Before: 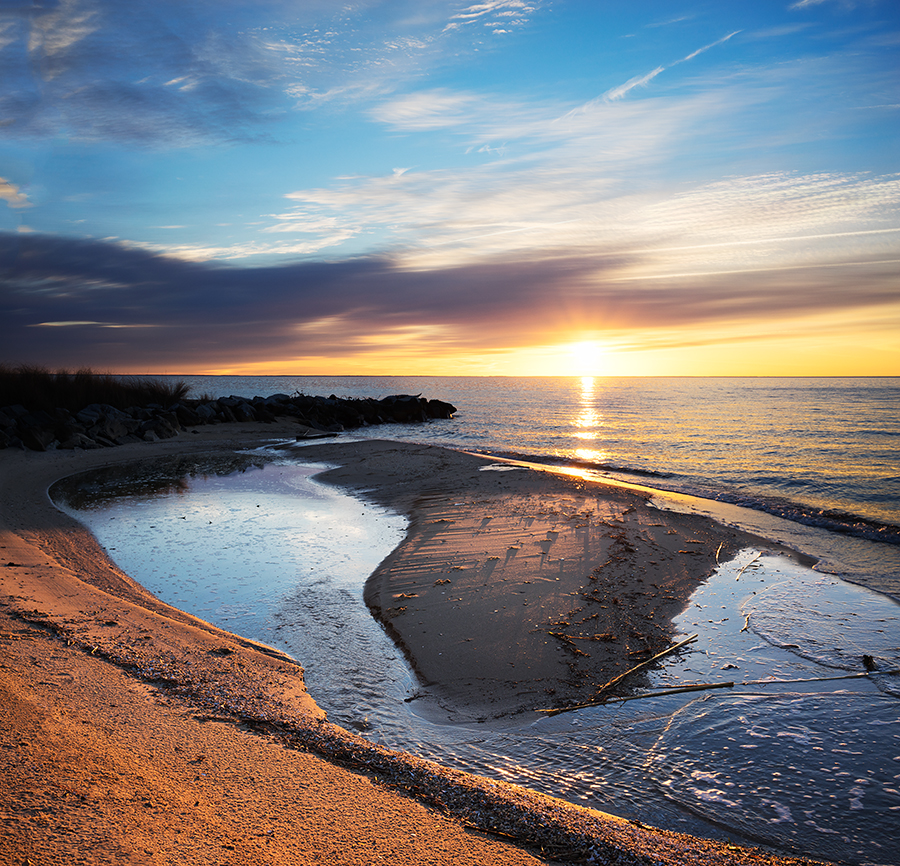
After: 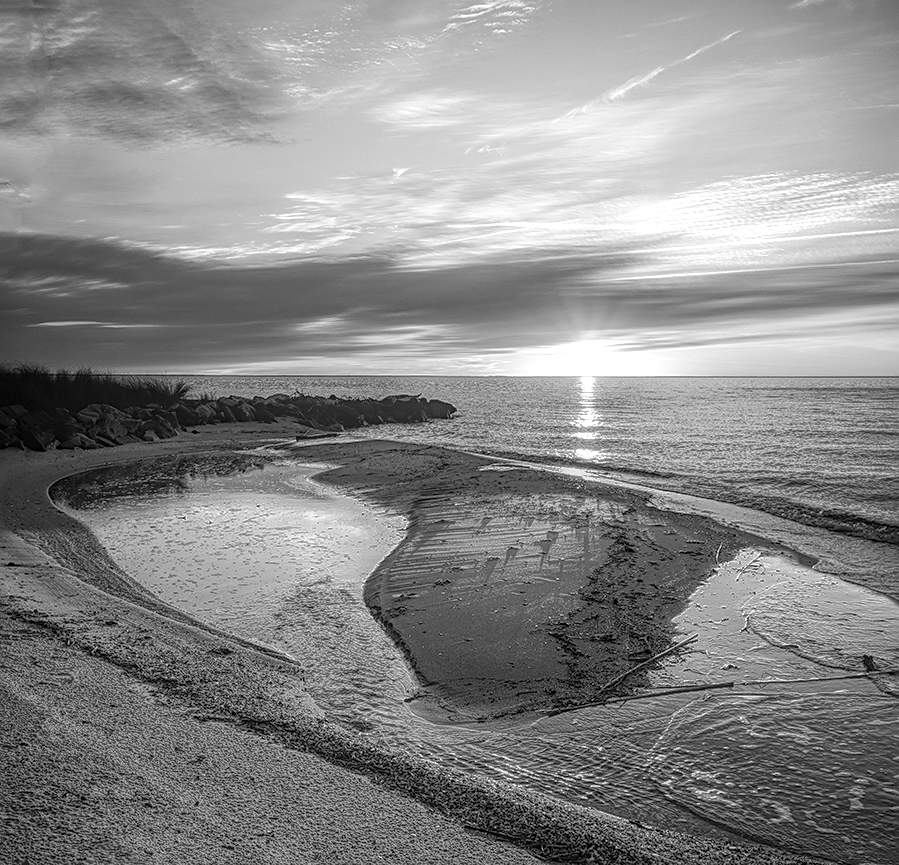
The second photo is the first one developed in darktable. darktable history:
crop and rotate: left 0.089%, bottom 0.003%
color calibration: output gray [0.21, 0.42, 0.37, 0], illuminant custom, x 0.433, y 0.394, temperature 3105.3 K
local contrast: highlights 5%, shadows 1%, detail 201%, midtone range 0.244
sharpen: on, module defaults
